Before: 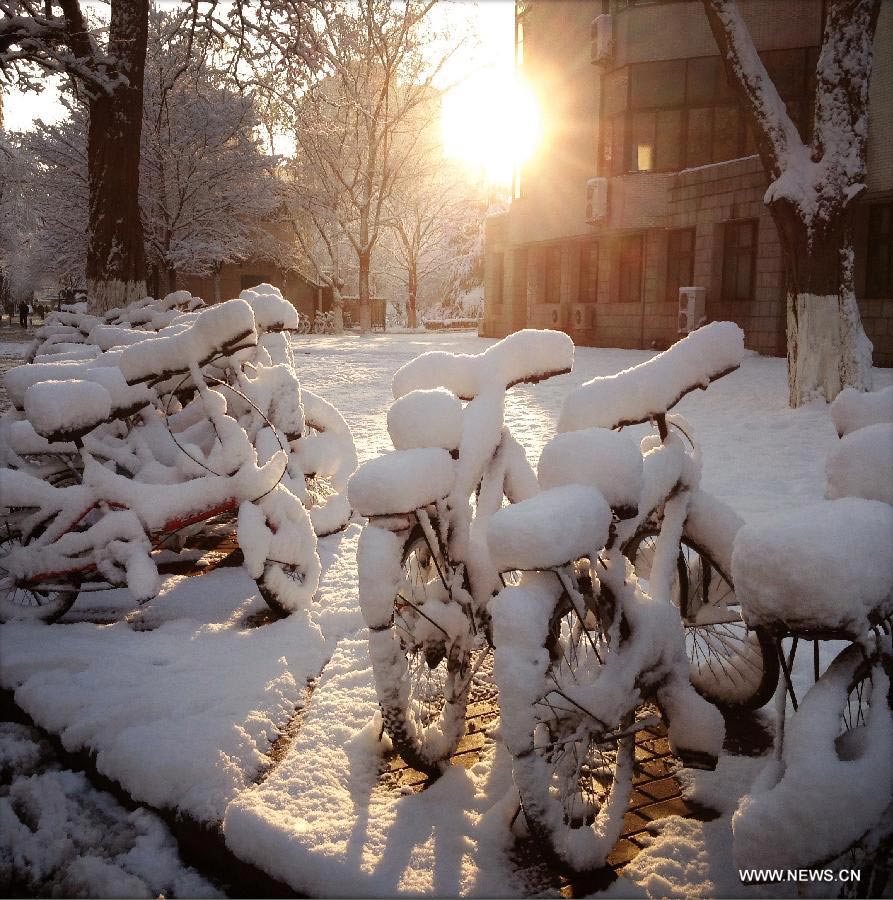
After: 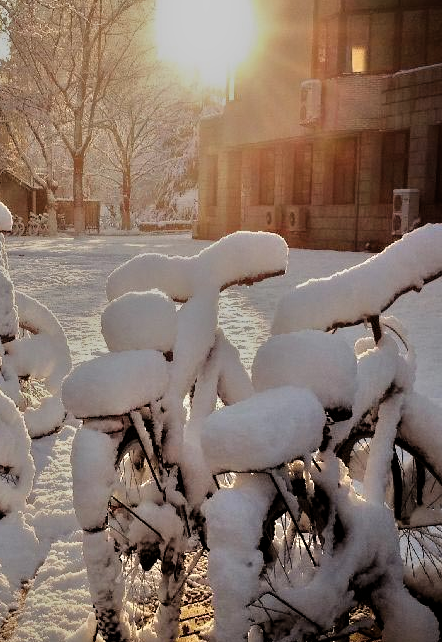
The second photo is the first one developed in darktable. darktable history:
crop: left 32.075%, top 10.976%, right 18.355%, bottom 17.596%
levels: levels [0.012, 0.367, 0.697]
tone equalizer: -8 EV -0.528 EV, -7 EV -0.319 EV, -6 EV -0.083 EV, -5 EV 0.413 EV, -4 EV 0.985 EV, -3 EV 0.791 EV, -2 EV -0.01 EV, -1 EV 0.14 EV, +0 EV -0.012 EV, smoothing 1
exposure: exposure -2.002 EV, compensate highlight preservation false
